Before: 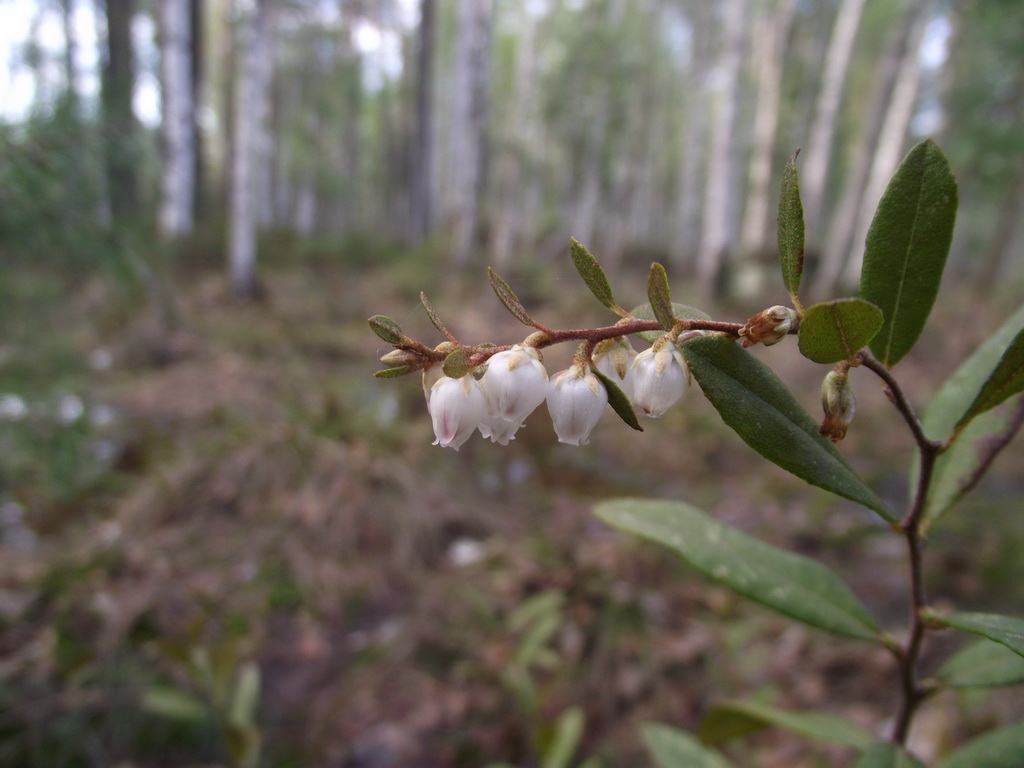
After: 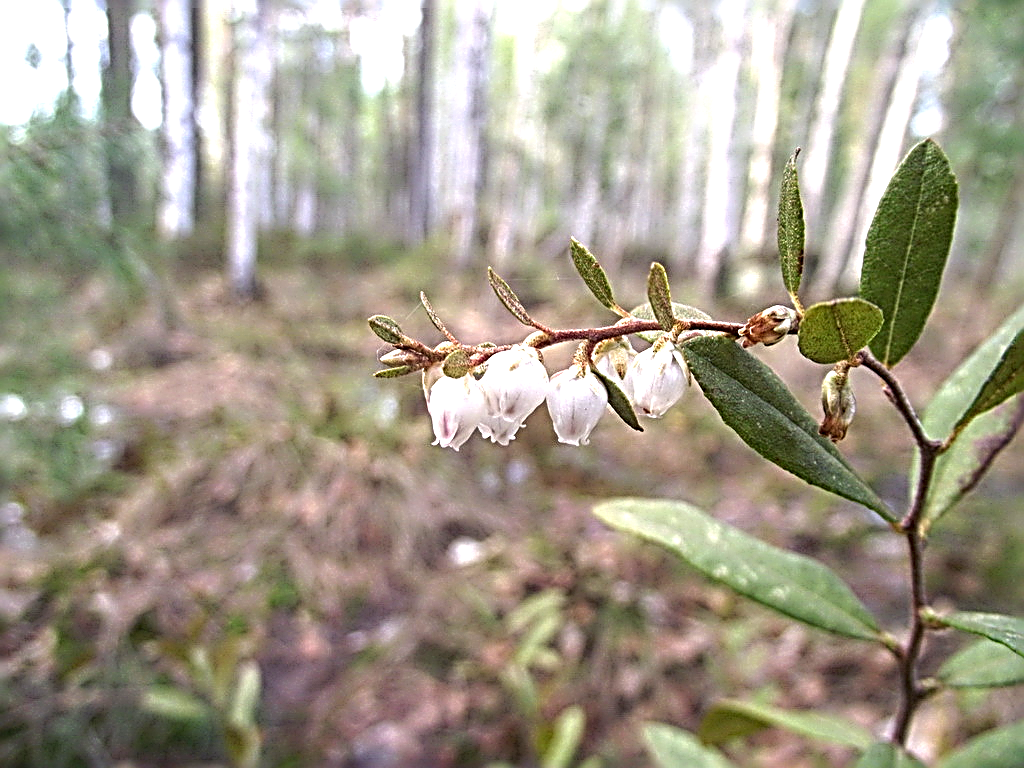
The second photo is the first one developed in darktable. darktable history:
local contrast: on, module defaults
exposure: black level correction 0, exposure 1.372 EV, compensate highlight preservation false
sharpen: radius 3.184, amount 1.723
